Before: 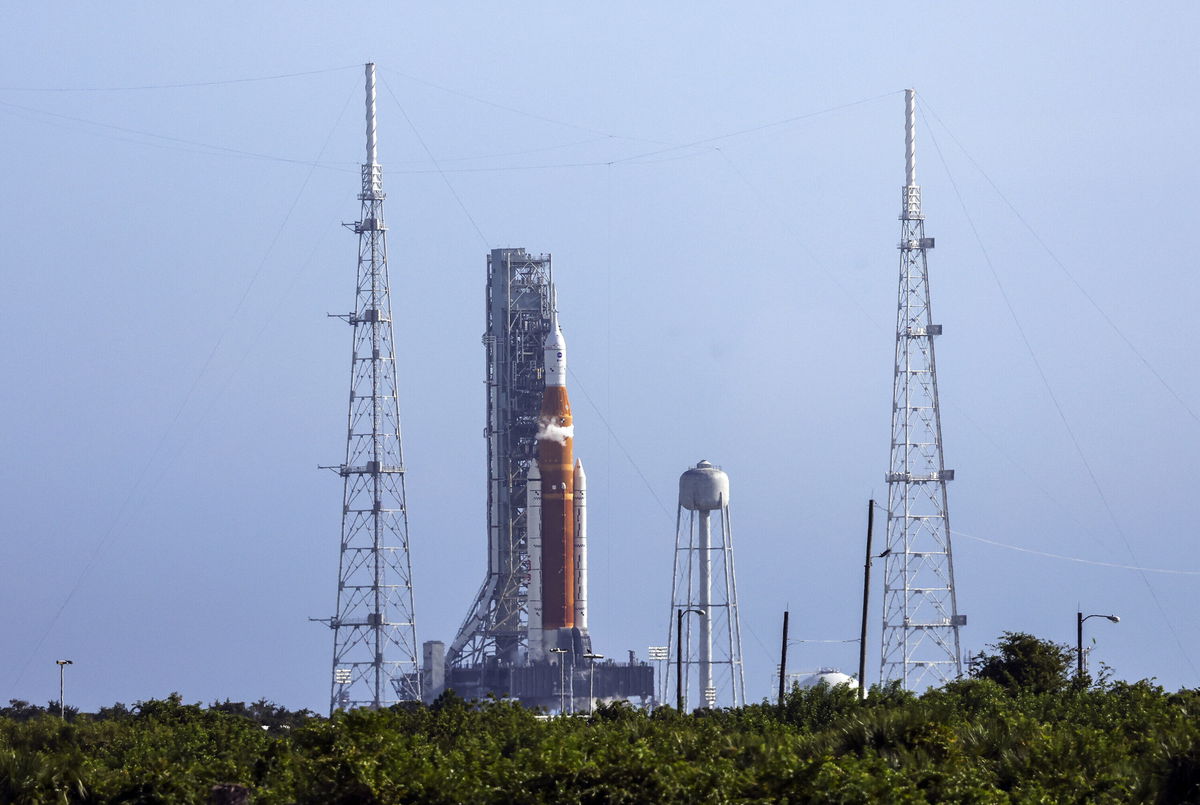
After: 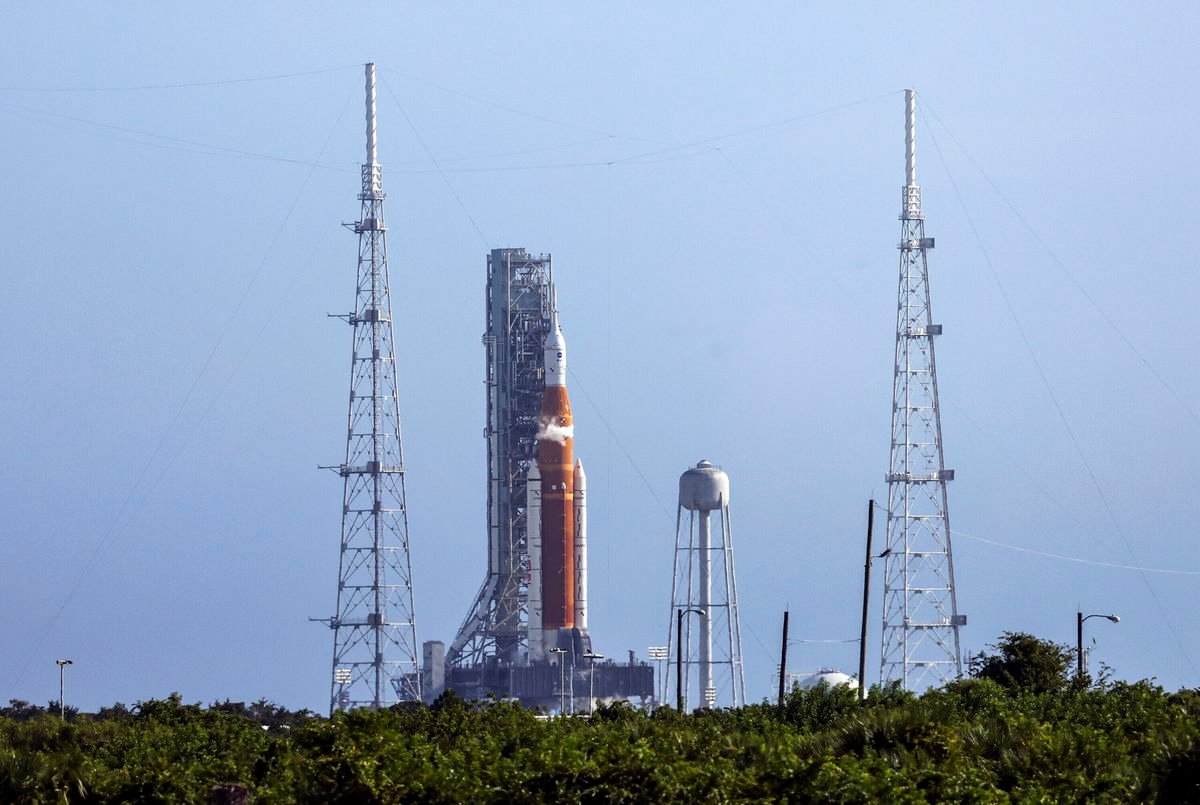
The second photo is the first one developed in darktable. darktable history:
local contrast: mode bilateral grid, contrast 16, coarseness 35, detail 105%, midtone range 0.2
